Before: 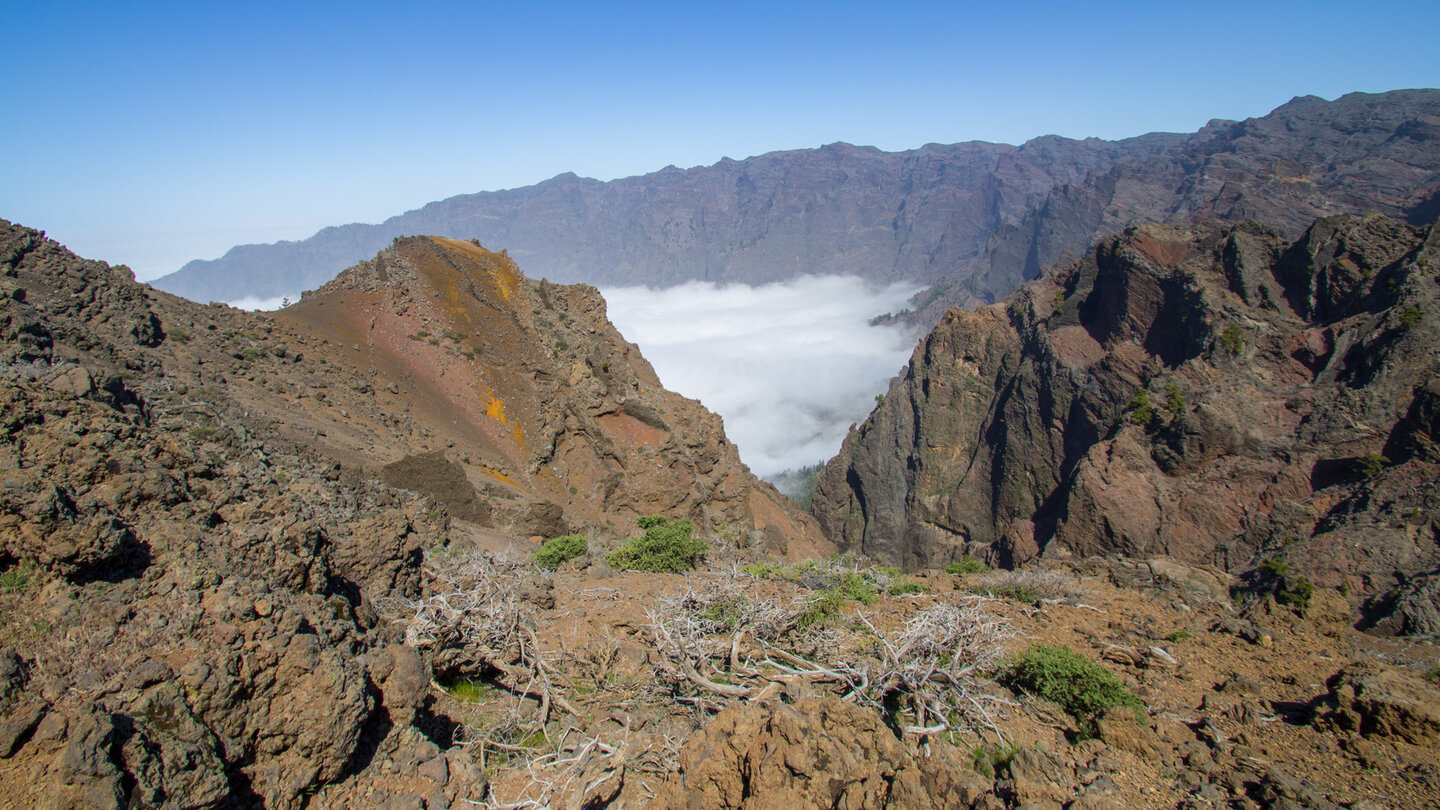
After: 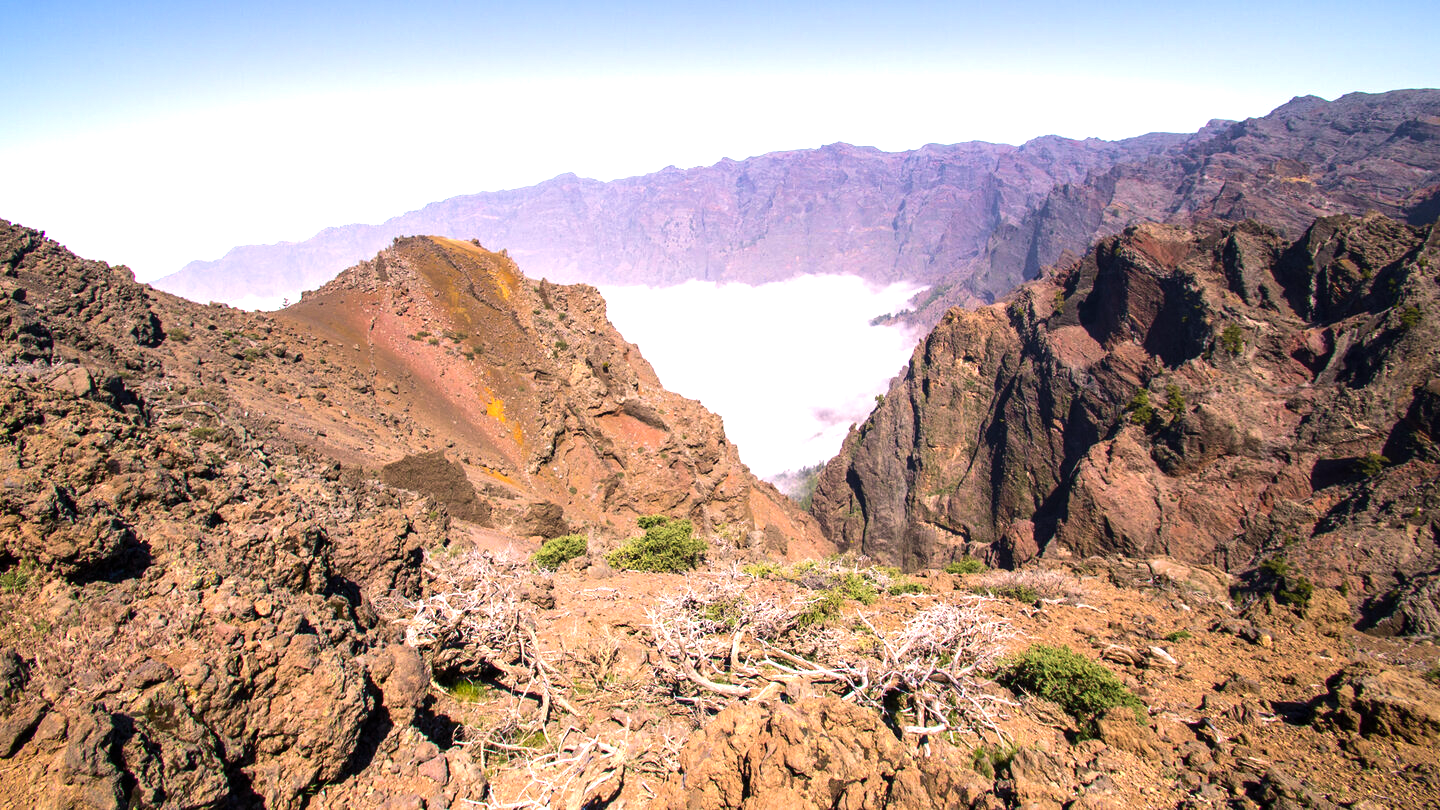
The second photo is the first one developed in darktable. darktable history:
tone equalizer: -8 EV -0.722 EV, -7 EV -0.713 EV, -6 EV -0.571 EV, -5 EV -0.372 EV, -3 EV 0.386 EV, -2 EV 0.6 EV, -1 EV 0.699 EV, +0 EV 0.761 EV, edges refinement/feathering 500, mask exposure compensation -1.57 EV, preserve details no
velvia: on, module defaults
color correction: highlights a* 14.69, highlights b* 4.77
exposure: exposure 0.601 EV, compensate highlight preservation false
